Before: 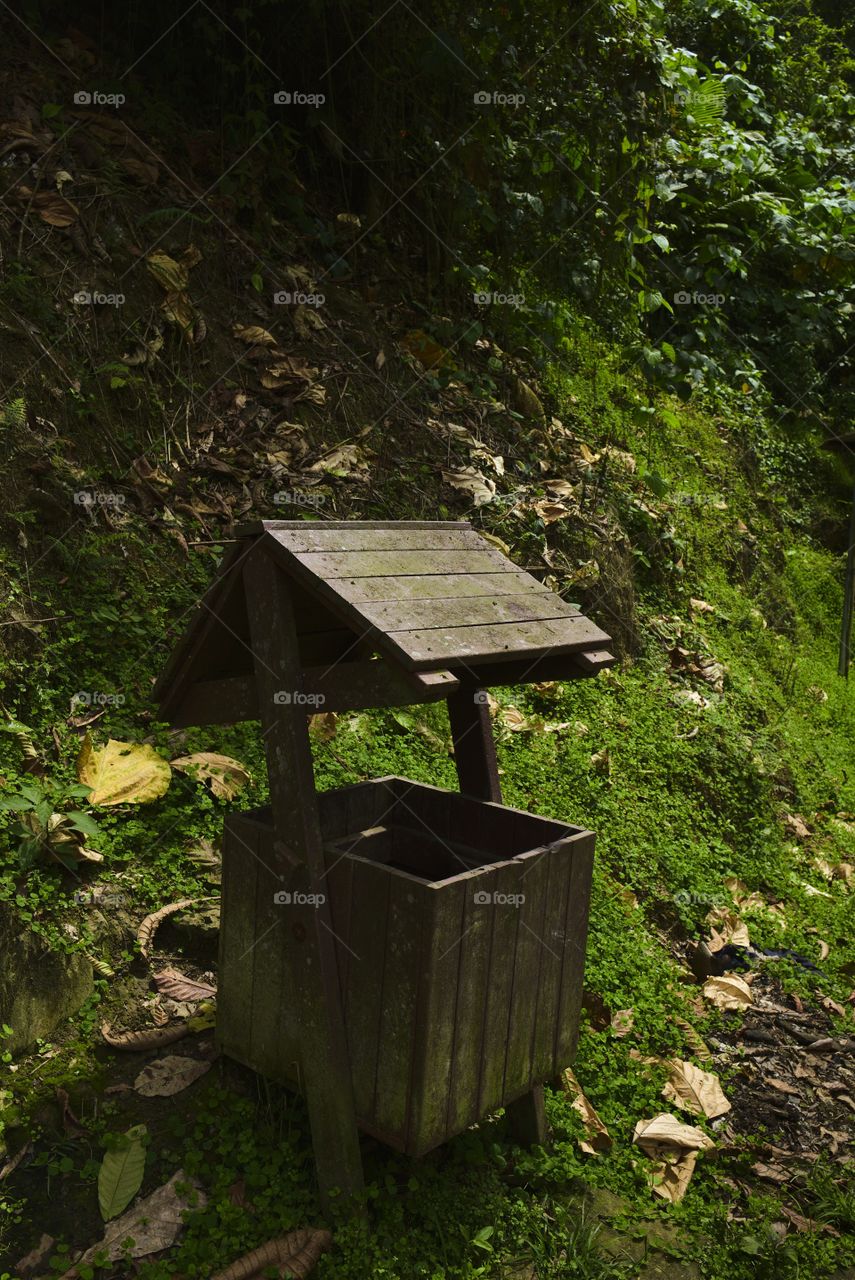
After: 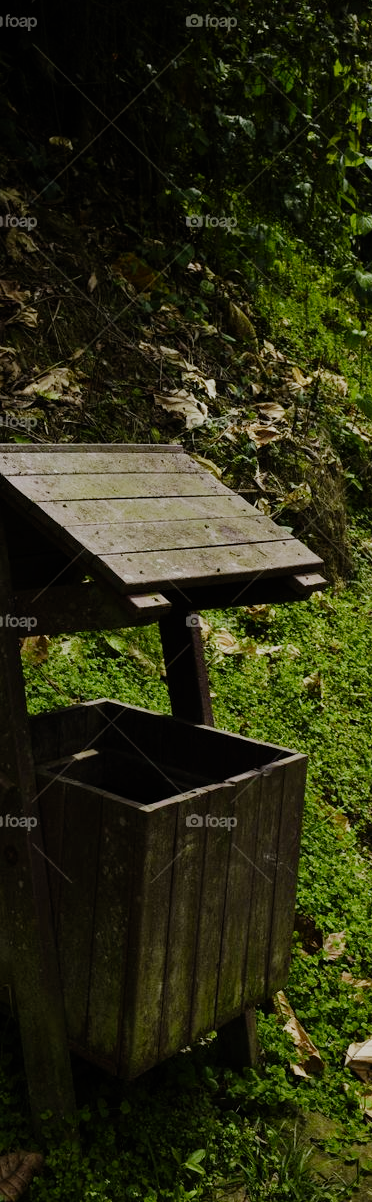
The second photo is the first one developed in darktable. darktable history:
crop: left 33.741%, top 6.079%, right 22.744%
filmic rgb: black relative exposure -7.65 EV, white relative exposure 4.56 EV, hardness 3.61, add noise in highlights 0.001, preserve chrominance no, color science v3 (2019), use custom middle-gray values true, contrast in highlights soft
